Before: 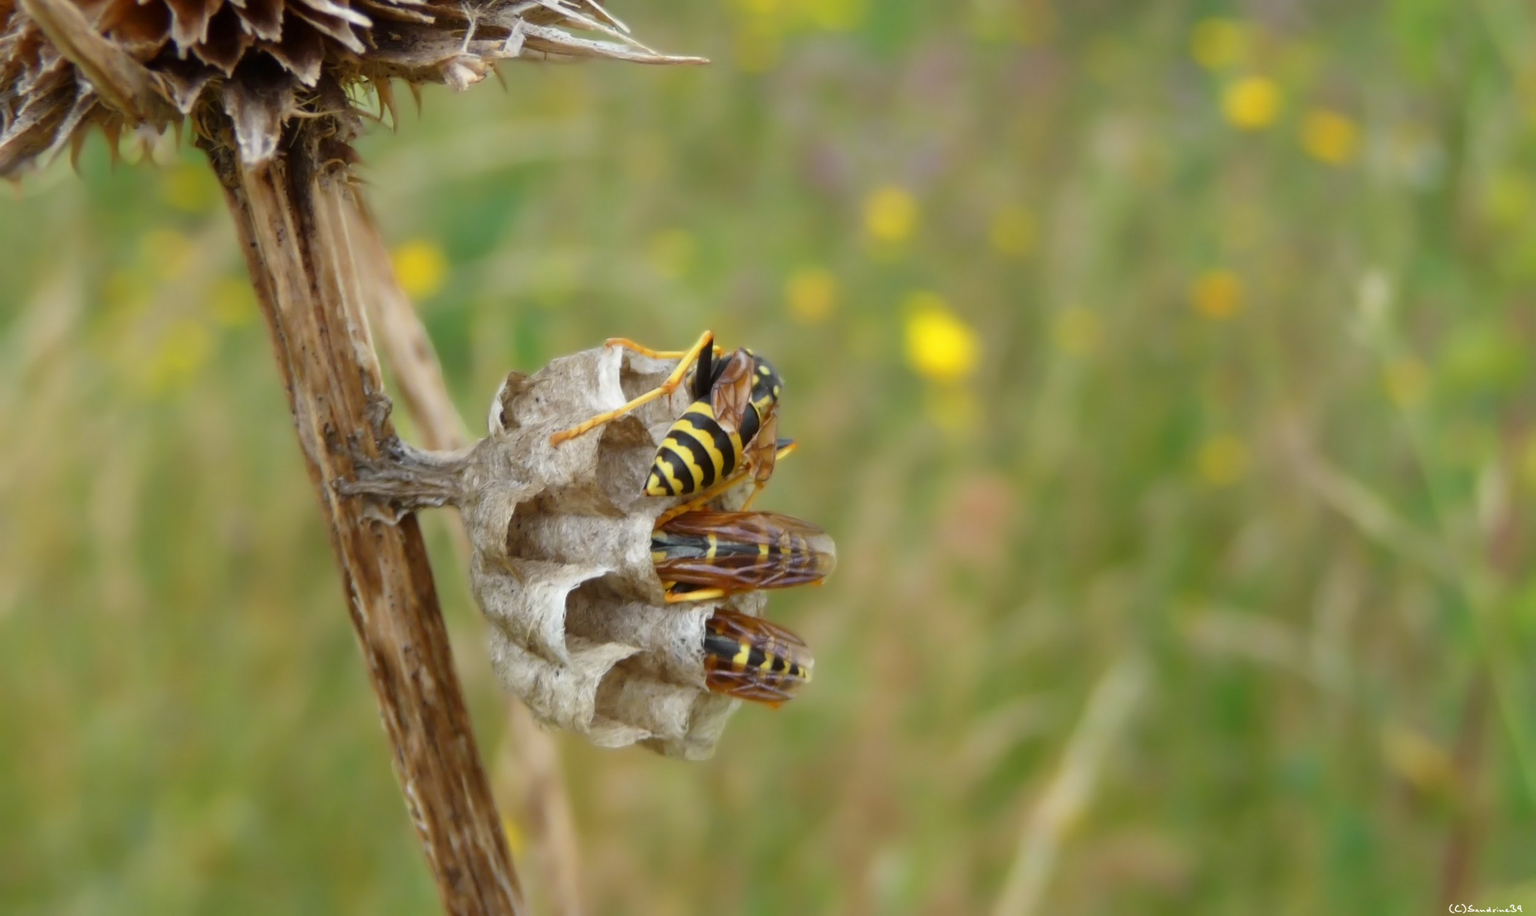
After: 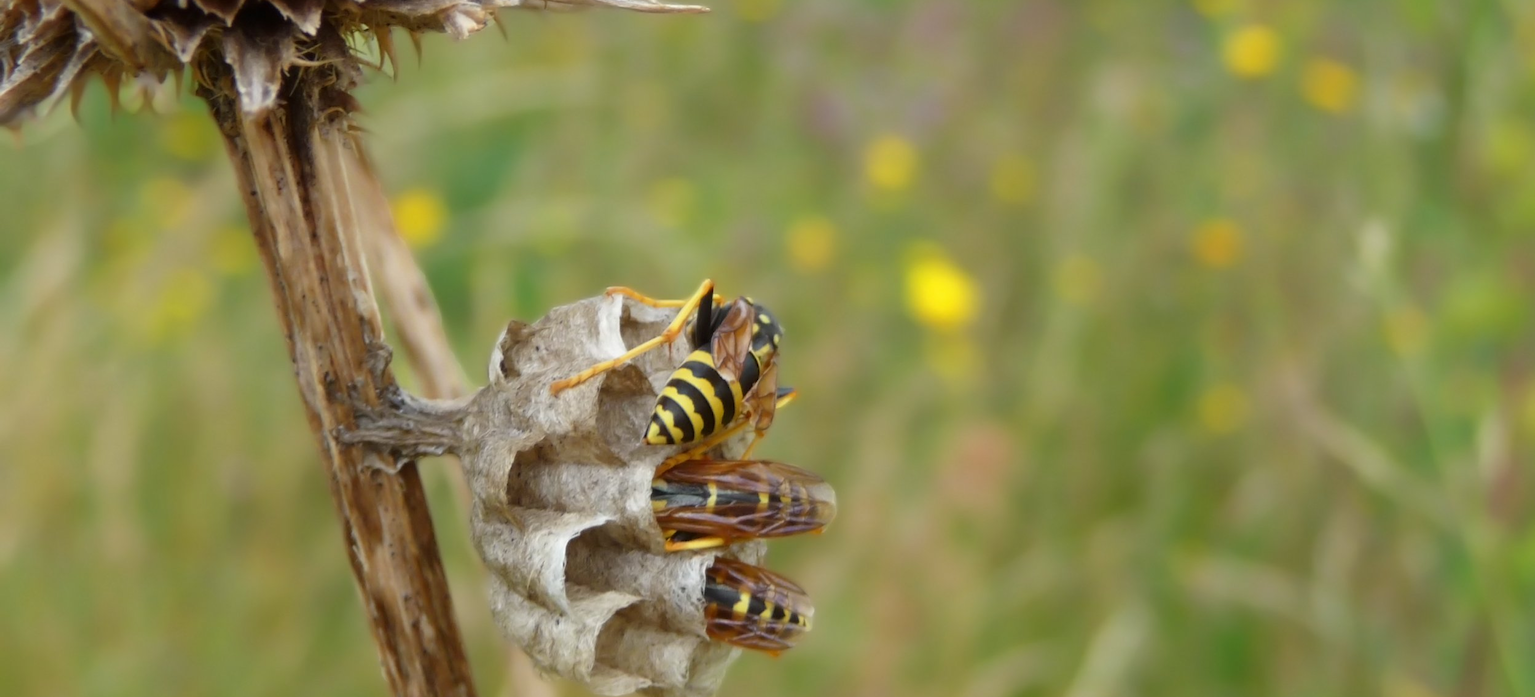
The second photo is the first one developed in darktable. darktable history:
crop: top 5.685%, bottom 18.185%
